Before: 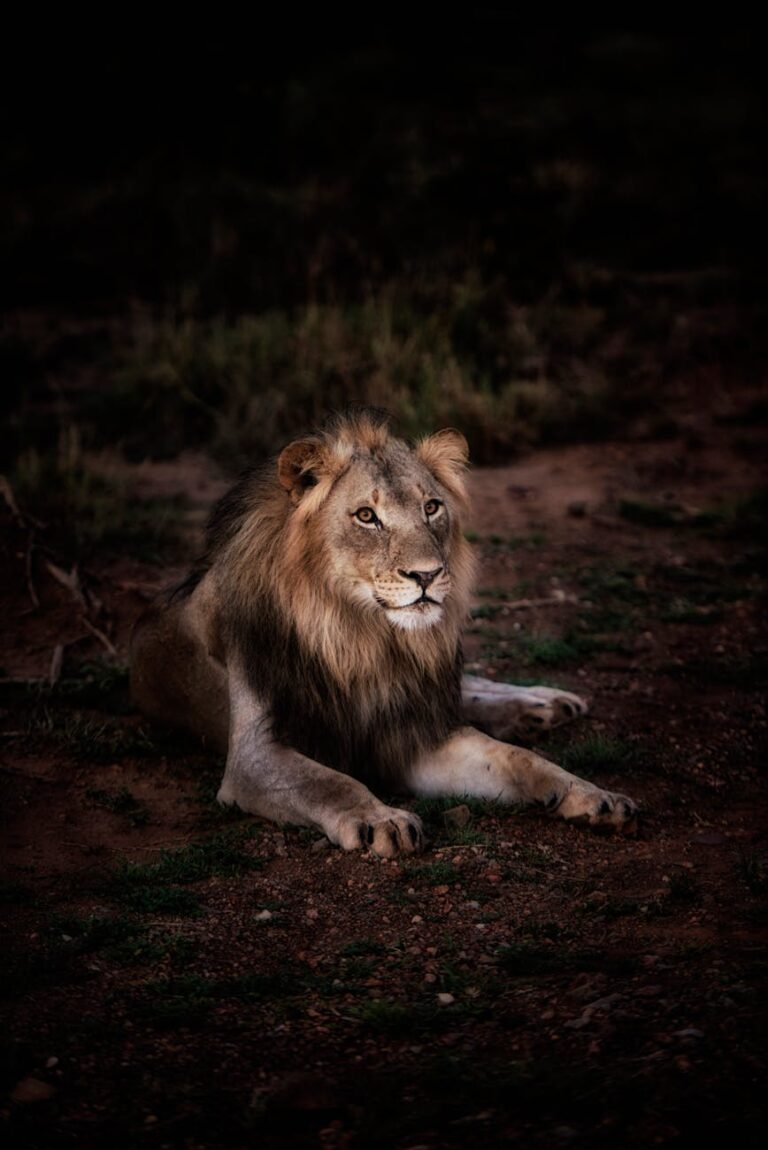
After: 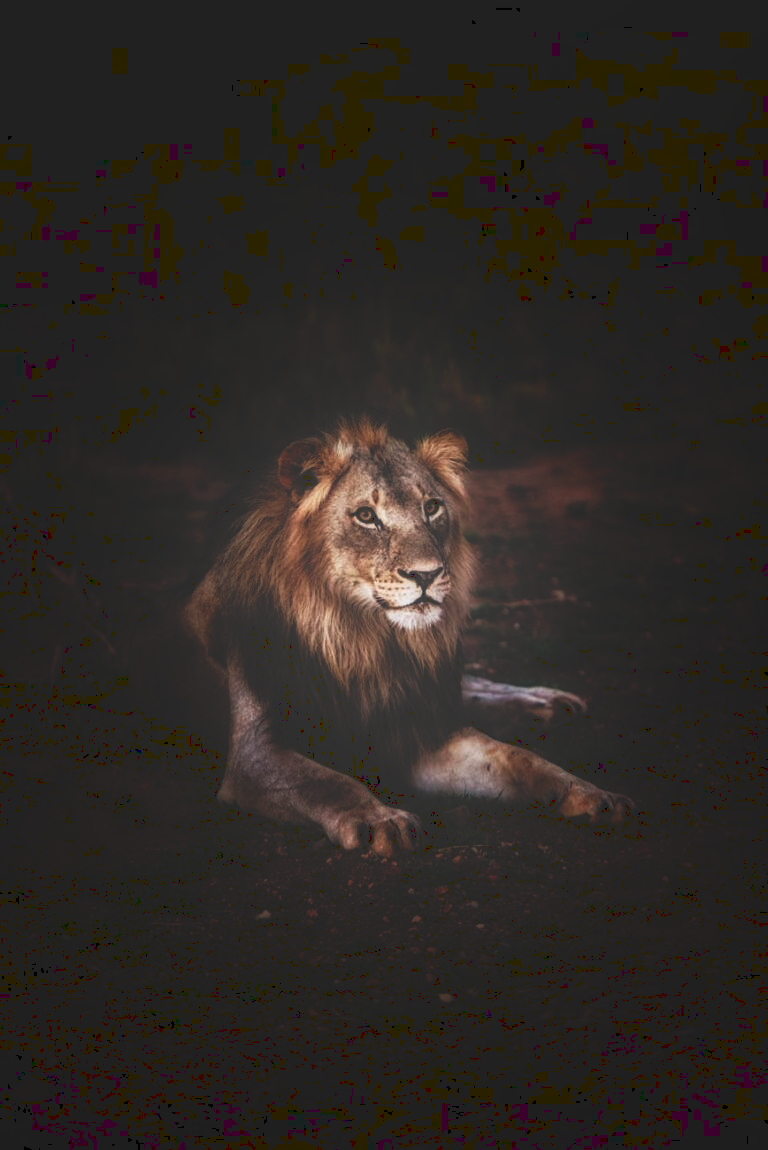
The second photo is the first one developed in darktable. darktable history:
local contrast: on, module defaults
shadows and highlights: shadows -90, highlights 90, soften with gaussian
tone curve: curves: ch0 [(0, 0) (0.003, 0.273) (0.011, 0.276) (0.025, 0.276) (0.044, 0.28) (0.069, 0.283) (0.1, 0.288) (0.136, 0.293) (0.177, 0.302) (0.224, 0.321) (0.277, 0.349) (0.335, 0.393) (0.399, 0.448) (0.468, 0.51) (0.543, 0.589) (0.623, 0.677) (0.709, 0.761) (0.801, 0.839) (0.898, 0.909) (1, 1)], preserve colors none
